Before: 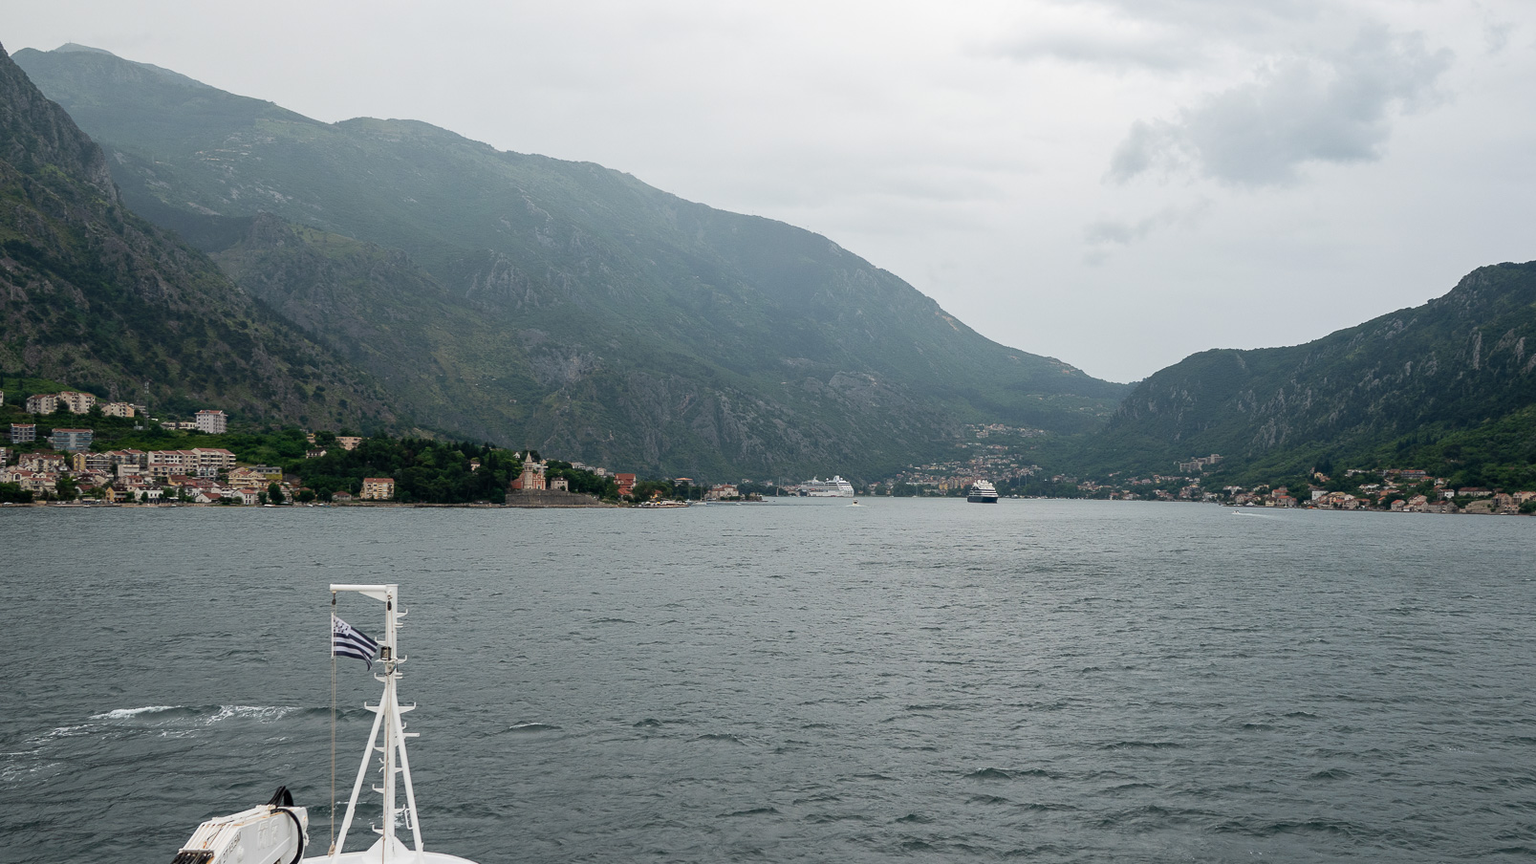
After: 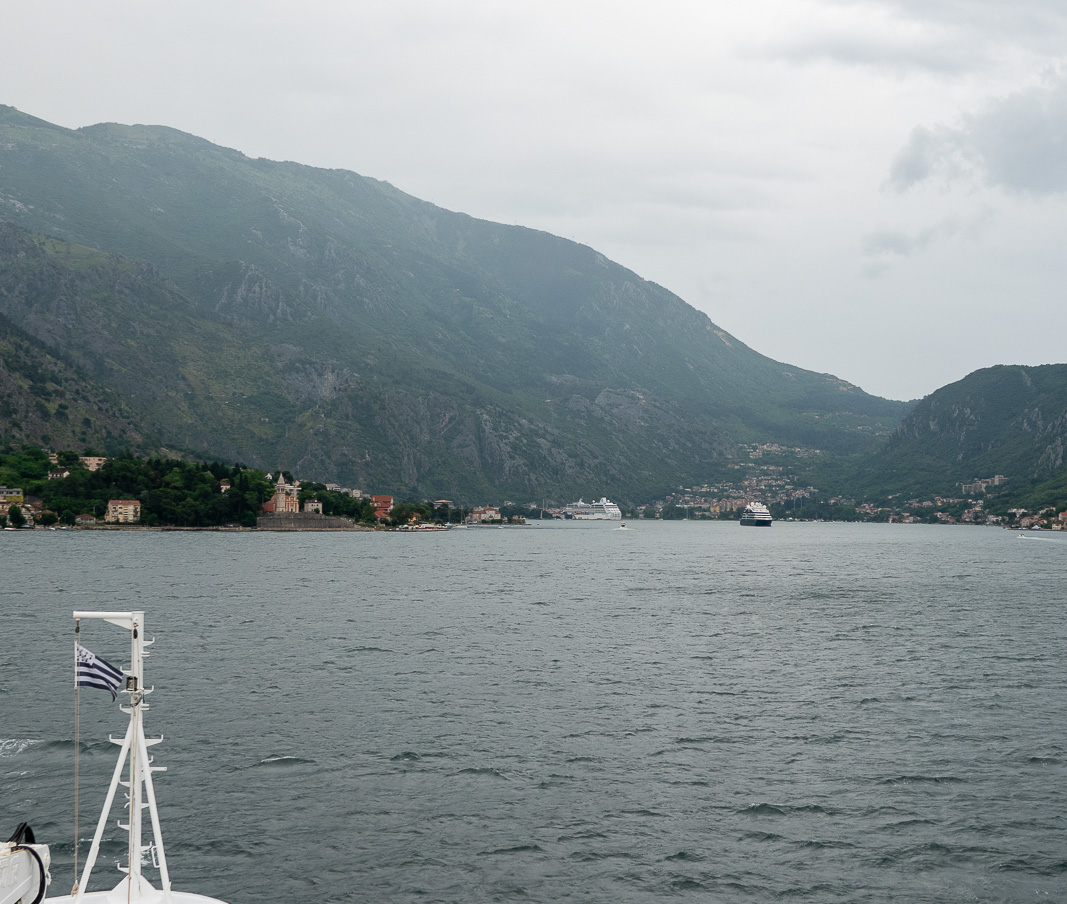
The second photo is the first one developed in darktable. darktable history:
crop: left 16.952%, right 16.596%
